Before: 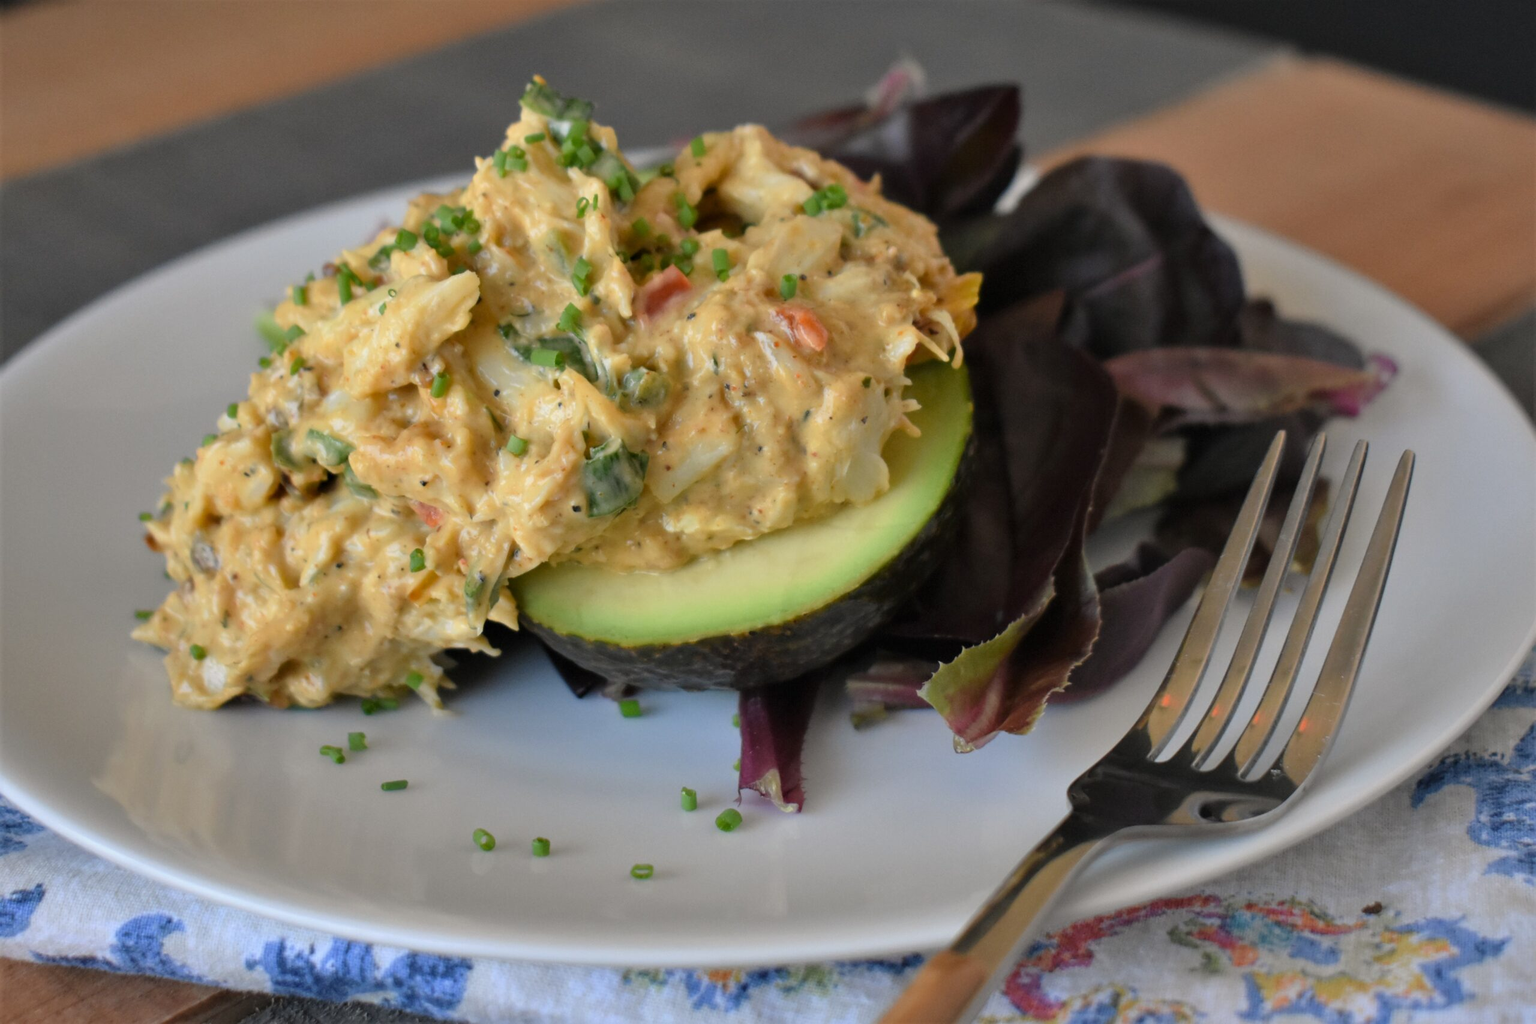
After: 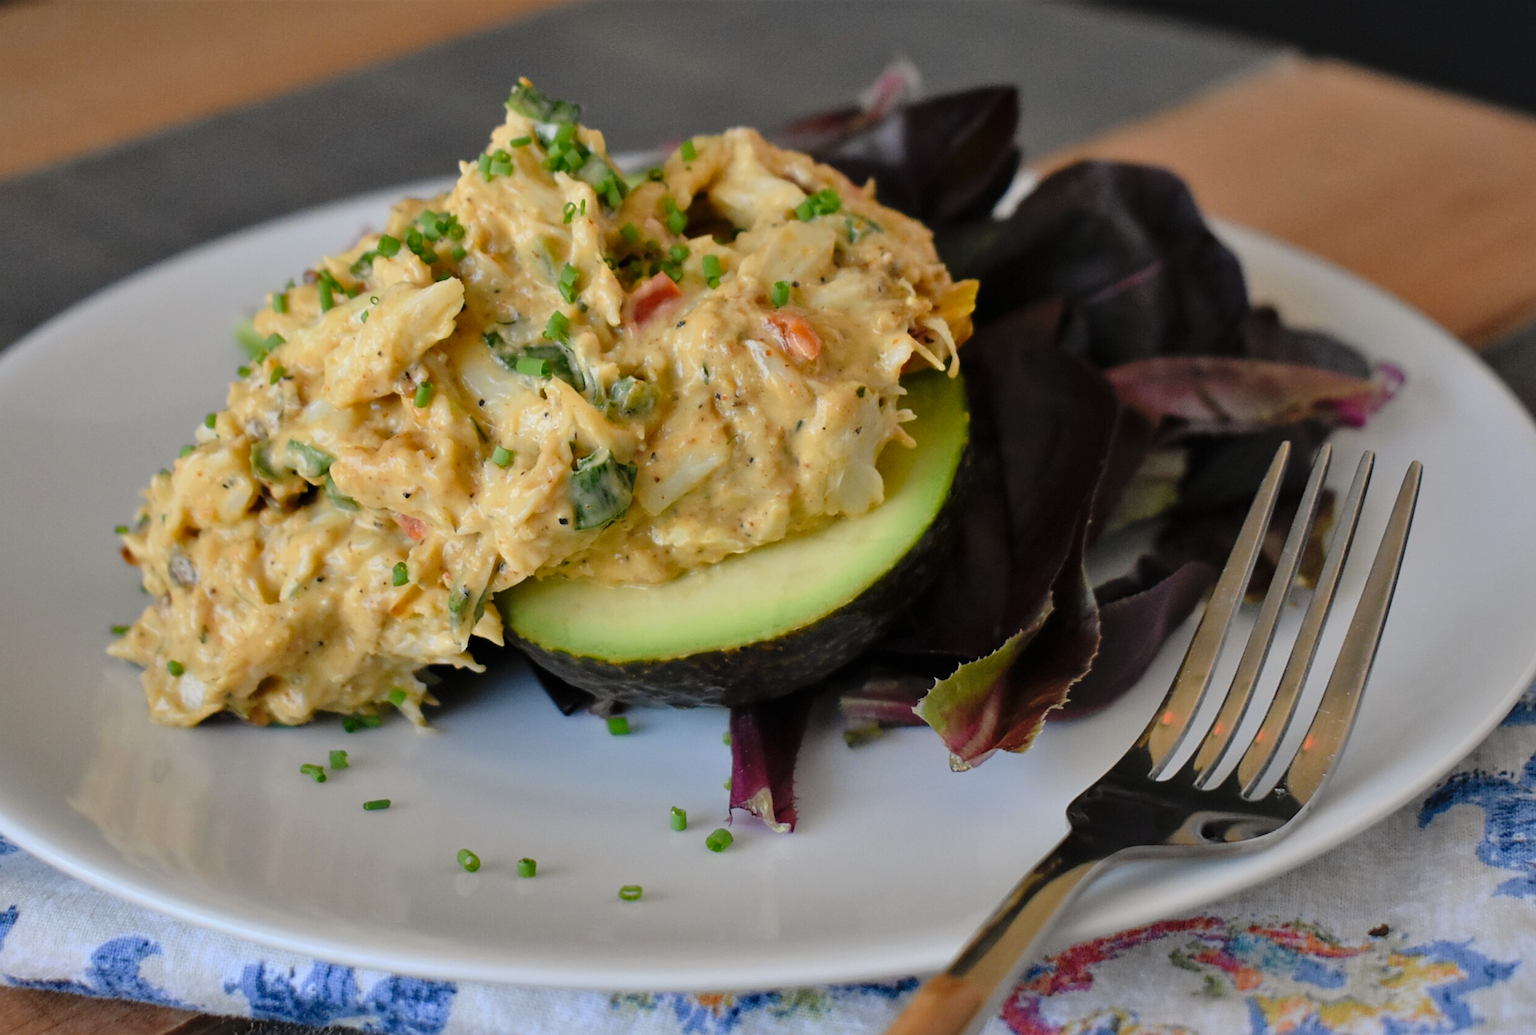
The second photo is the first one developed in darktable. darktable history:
crop and rotate: left 1.774%, right 0.633%, bottom 1.28%
sharpen: on, module defaults
tone curve: curves: ch0 [(0, 0) (0.003, 0.005) (0.011, 0.006) (0.025, 0.013) (0.044, 0.027) (0.069, 0.042) (0.1, 0.06) (0.136, 0.085) (0.177, 0.118) (0.224, 0.171) (0.277, 0.239) (0.335, 0.314) (0.399, 0.394) (0.468, 0.473) (0.543, 0.552) (0.623, 0.64) (0.709, 0.718) (0.801, 0.801) (0.898, 0.882) (1, 1)], preserve colors none
